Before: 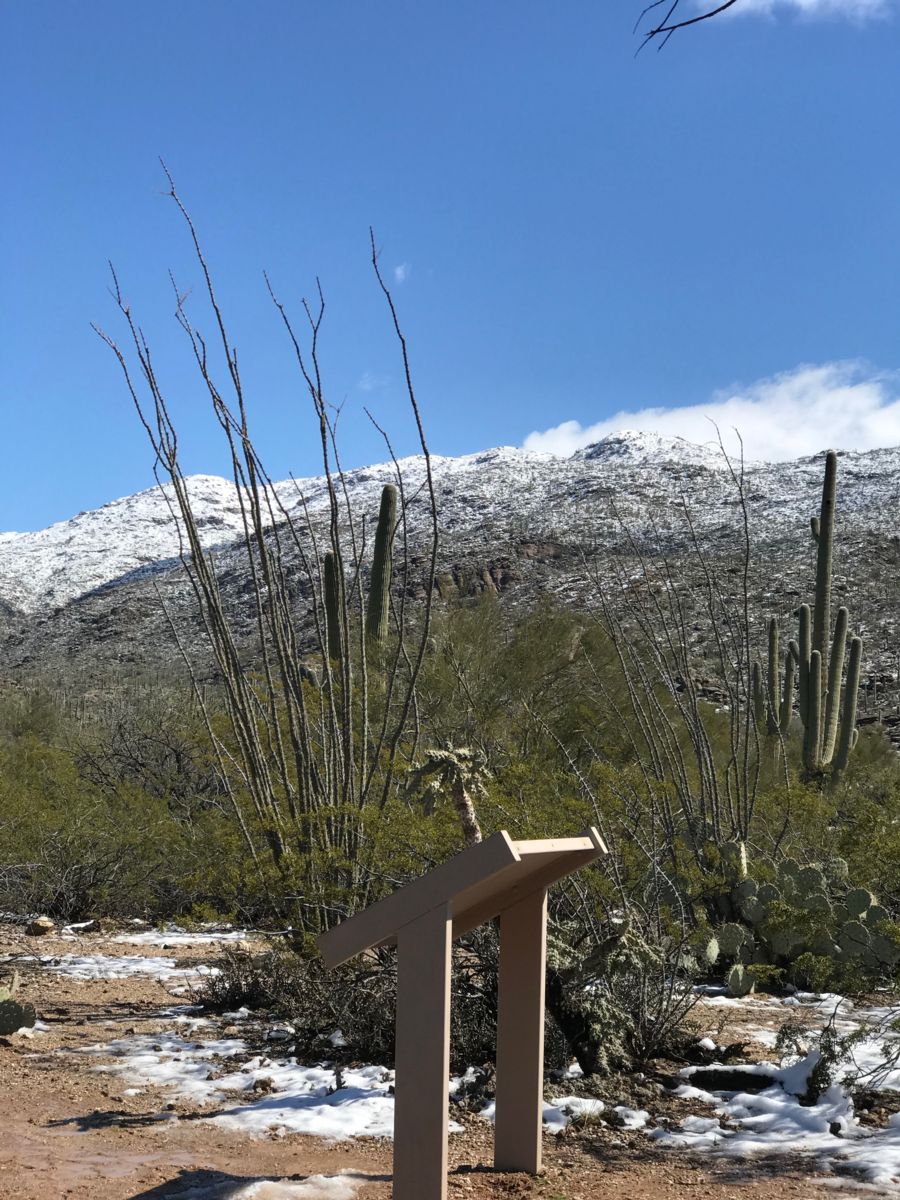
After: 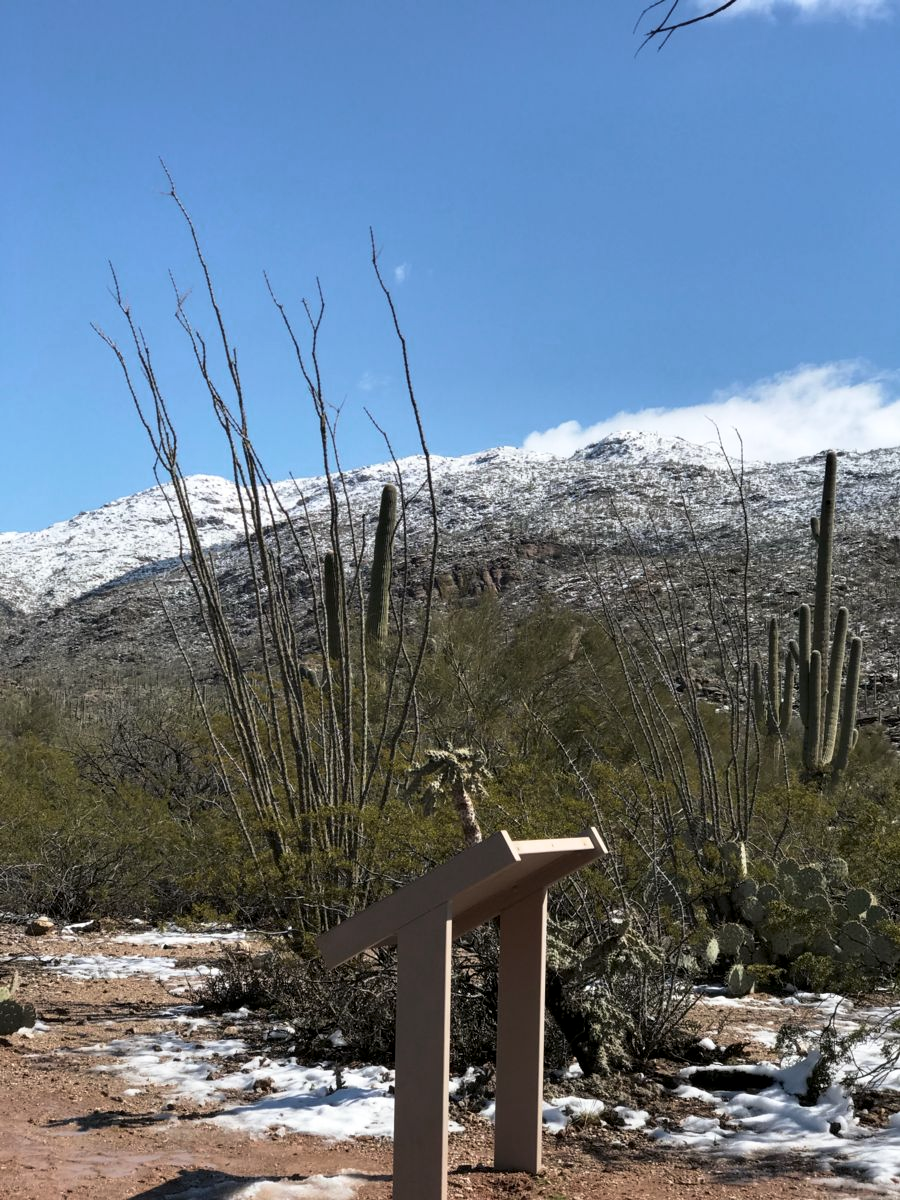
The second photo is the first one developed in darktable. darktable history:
tone curve: curves: ch0 [(0, 0) (0.003, 0.003) (0.011, 0.011) (0.025, 0.026) (0.044, 0.046) (0.069, 0.071) (0.1, 0.103) (0.136, 0.14) (0.177, 0.183) (0.224, 0.232) (0.277, 0.286) (0.335, 0.346) (0.399, 0.412) (0.468, 0.483) (0.543, 0.561) (0.623, 0.643) (0.709, 0.732) (0.801, 0.826) (0.898, 0.917) (1, 1)], preserve colors none
color look up table: target L [73.93, 66.01, 49.36, 34.91, 100, 64.17, 61.31, 55.84, 48.04, 38.99, 30.04, 53.75, 51.47, 26.27, 28.72, 85.7, 75.66, 65.9, 63.82, 50.12, 46.52, 47.17, 28.05, 11.33, 0 ×25], target a [-2.726, -22.03, -35.47, -12.36, 0, 12.56, 16.63, 29.57, 43.1, 45.48, 11.11, 5.095, 41.22, 18.25, 9.489, -0.97, -1.98, -26.59, -2.428, -20.72, -2.102, -4.835, -2.058, -0.785, 0 ×25], target b [61.52, 46.66, 28.1, 17.02, 0.005, 53.36, 8.284, 42.16, 8.441, 18.13, 8.926, -25.24, -18.08, -19.87, -46.23, -2.39, -3.326, -5.027, -3.687, -26.66, -2.84, -23.96, -2.726, -1.06, 0 ×25], num patches 24
